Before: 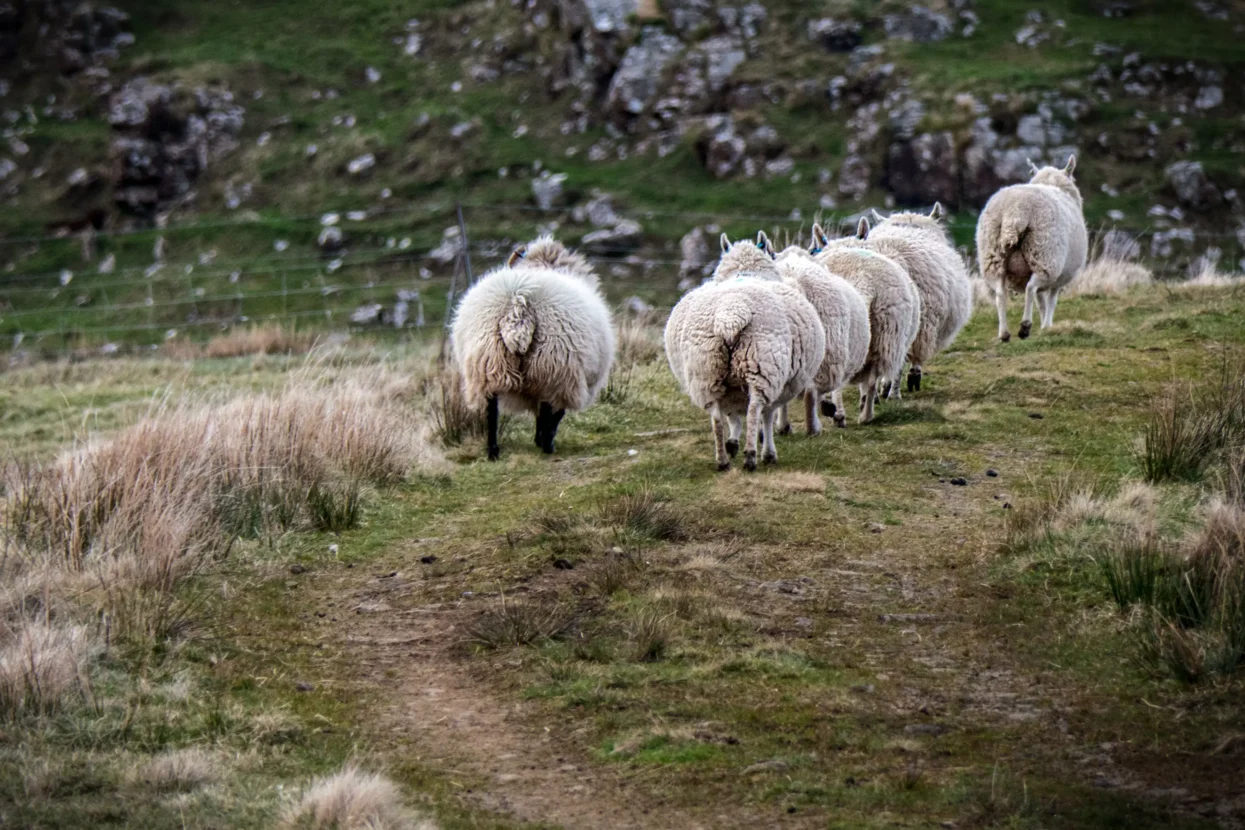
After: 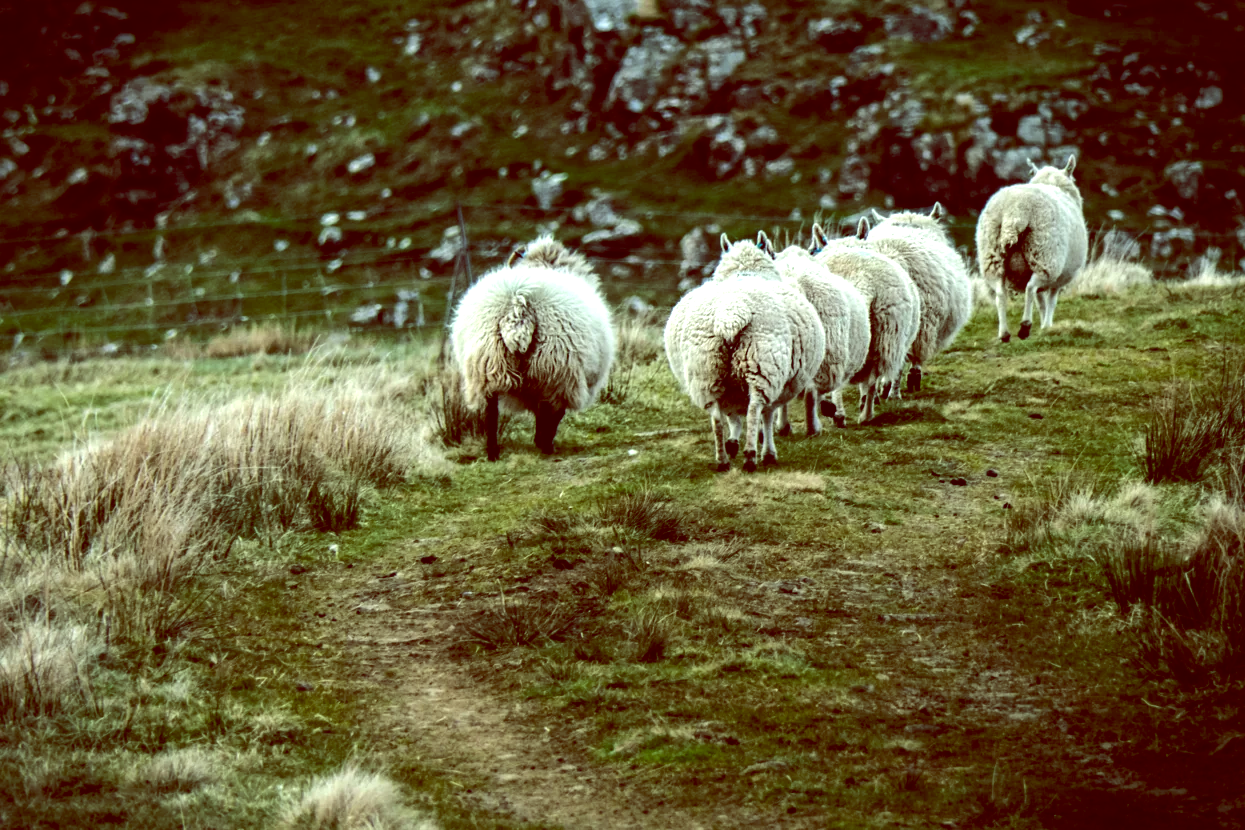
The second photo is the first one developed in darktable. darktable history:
tone equalizer: -8 EV -0.75 EV, -7 EV -0.7 EV, -6 EV -0.6 EV, -5 EV -0.4 EV, -3 EV 0.4 EV, -2 EV 0.6 EV, -1 EV 0.7 EV, +0 EV 0.75 EV, edges refinement/feathering 500, mask exposure compensation -1.57 EV, preserve details no
color balance: lift [1, 1.015, 0.987, 0.985], gamma [1, 0.959, 1.042, 0.958], gain [0.927, 0.938, 1.072, 0.928], contrast 1.5%
